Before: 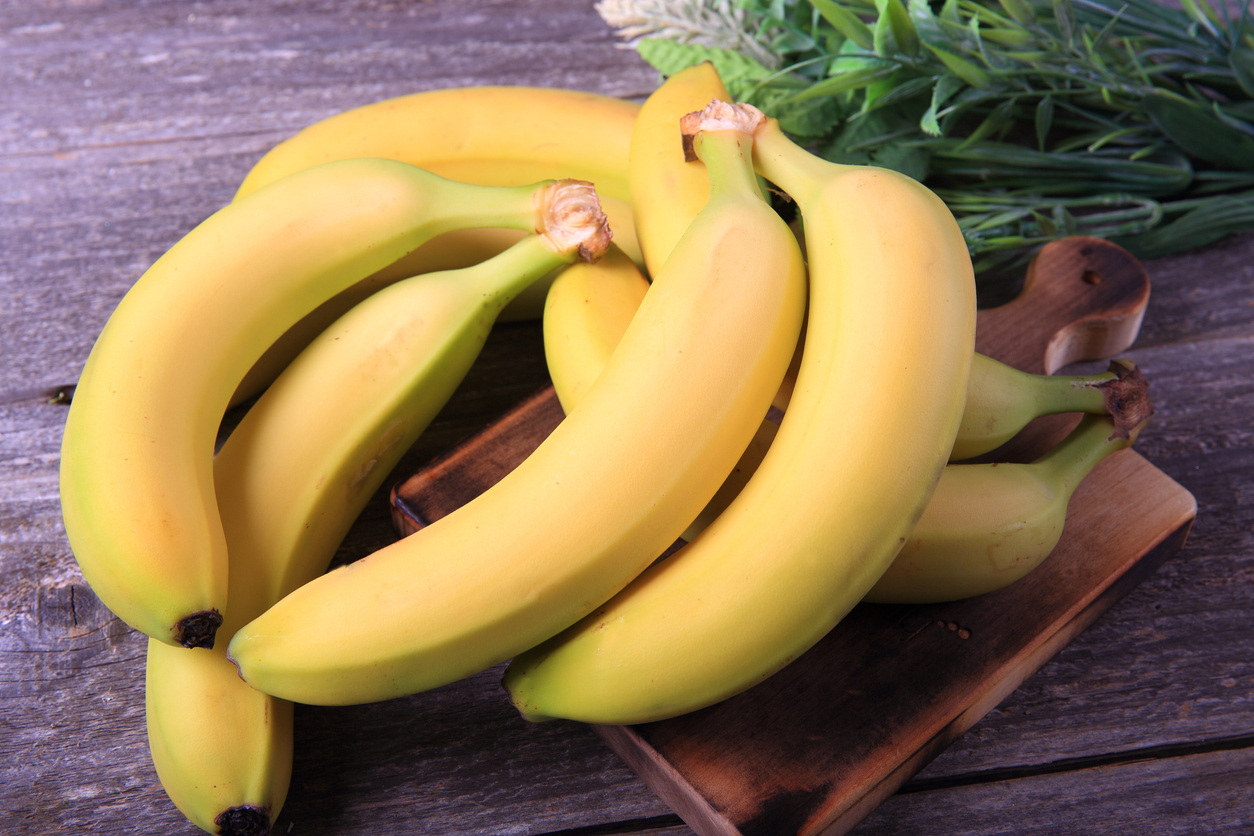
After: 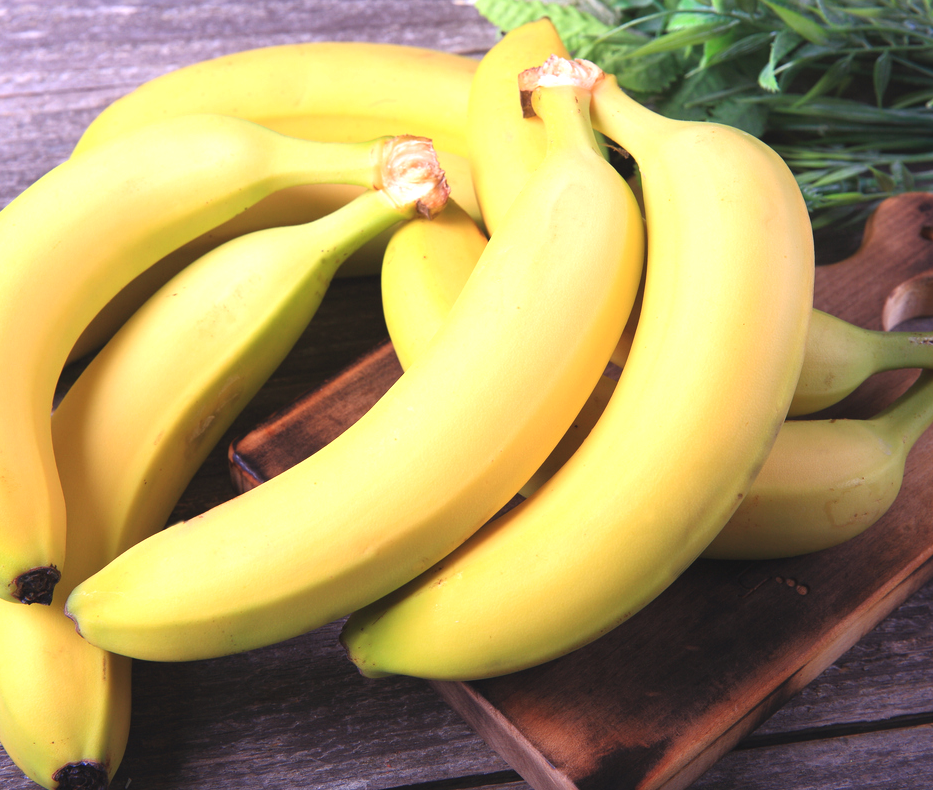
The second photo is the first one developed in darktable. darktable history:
crop and rotate: left 12.959%, top 5.389%, right 12.625%
exposure: black level correction -0.005, exposure 0.612 EV, compensate highlight preservation false
